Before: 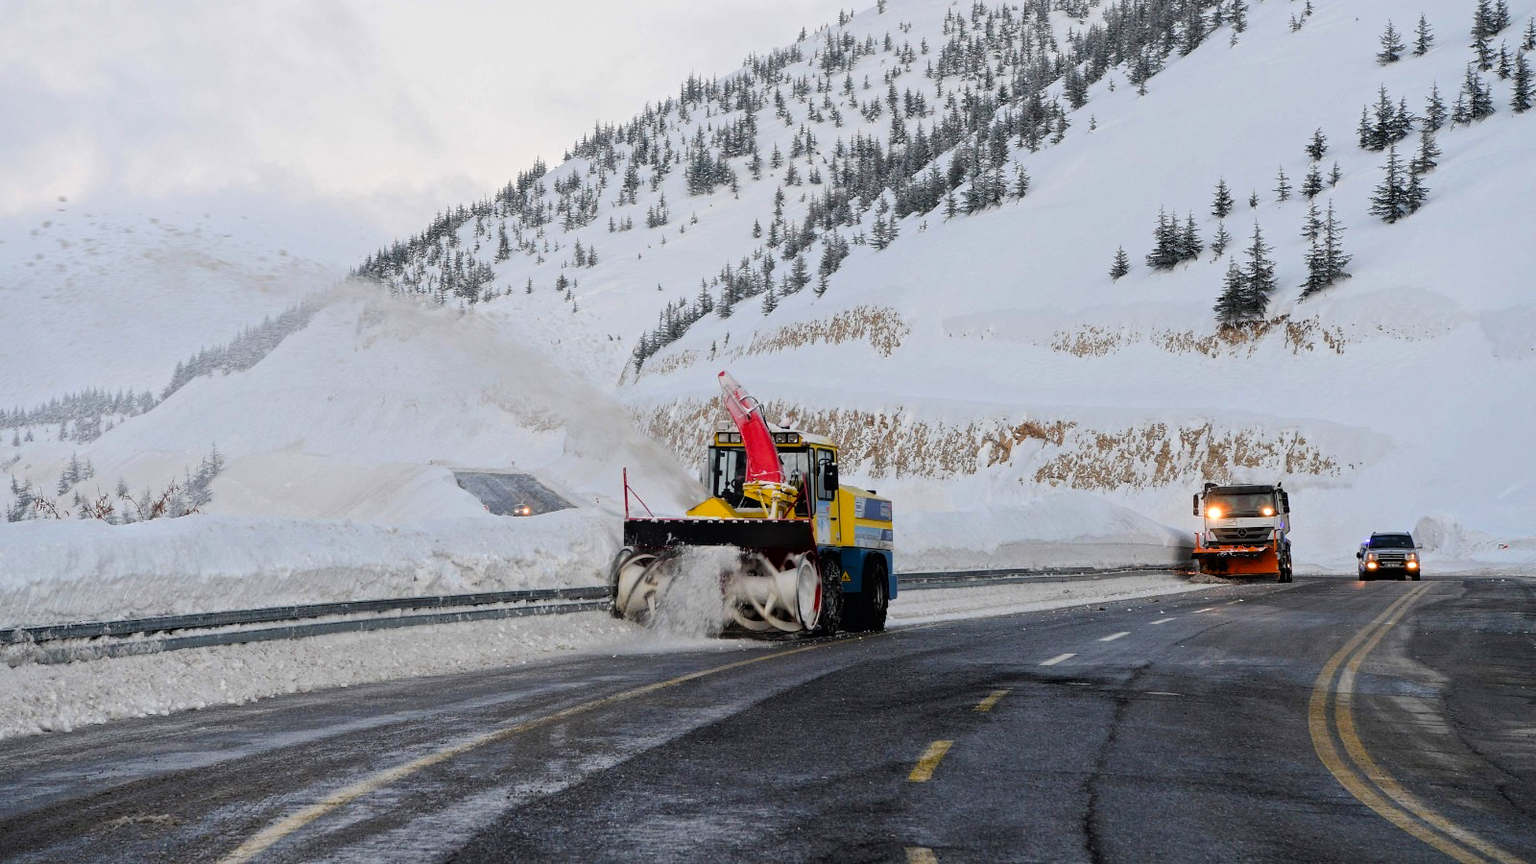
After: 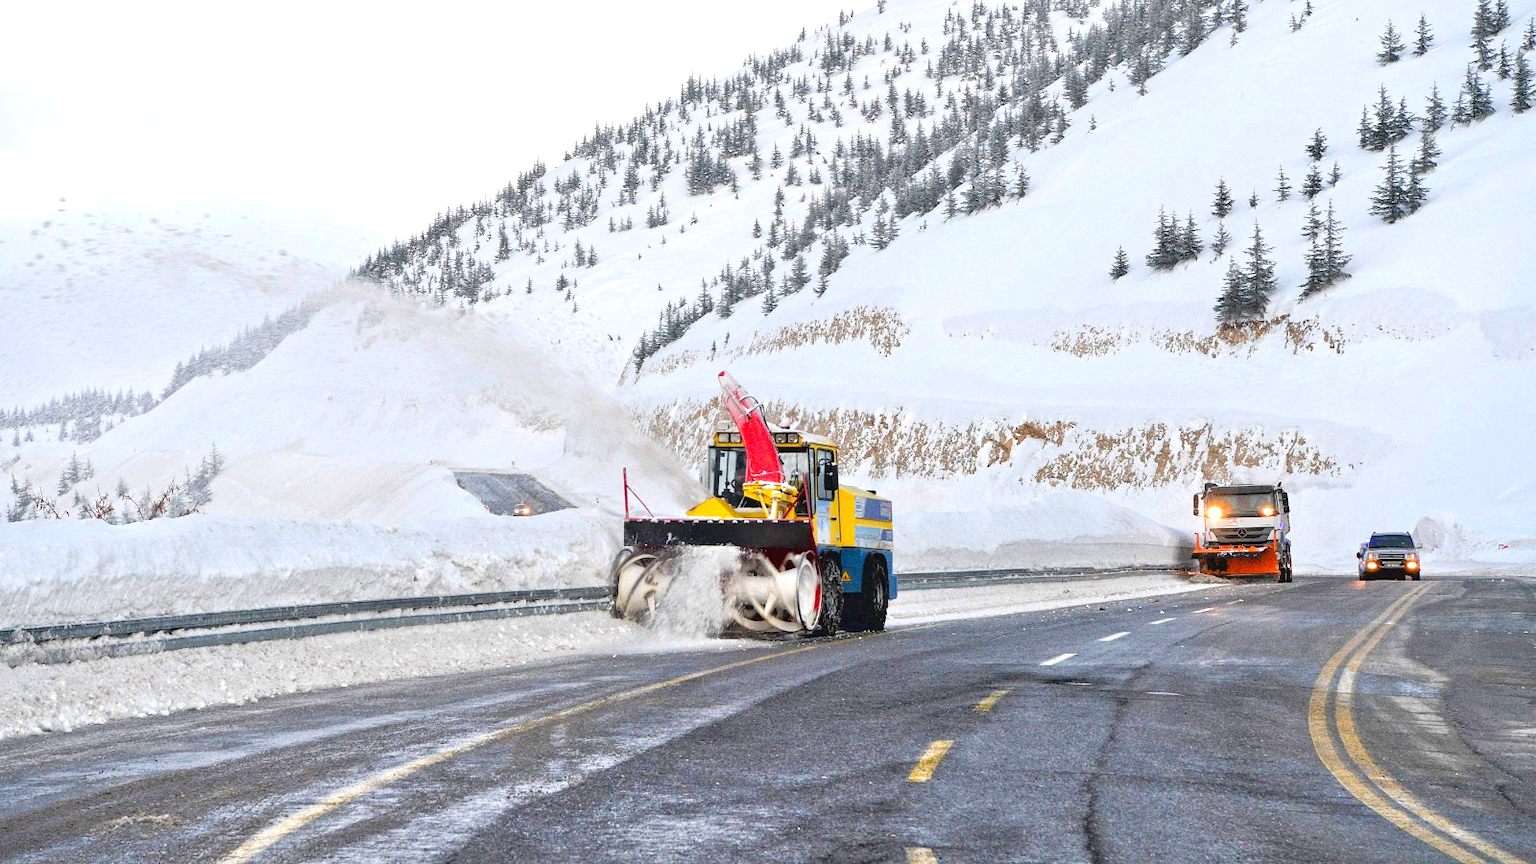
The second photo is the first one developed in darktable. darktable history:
grain: coarseness 0.47 ISO
tone equalizer: -8 EV 2 EV, -7 EV 2 EV, -6 EV 2 EV, -5 EV 2 EV, -4 EV 2 EV, -3 EV 1.5 EV, -2 EV 1 EV, -1 EV 0.5 EV
exposure: black level correction 0, exposure 0.7 EV, compensate exposure bias true, compensate highlight preservation false
